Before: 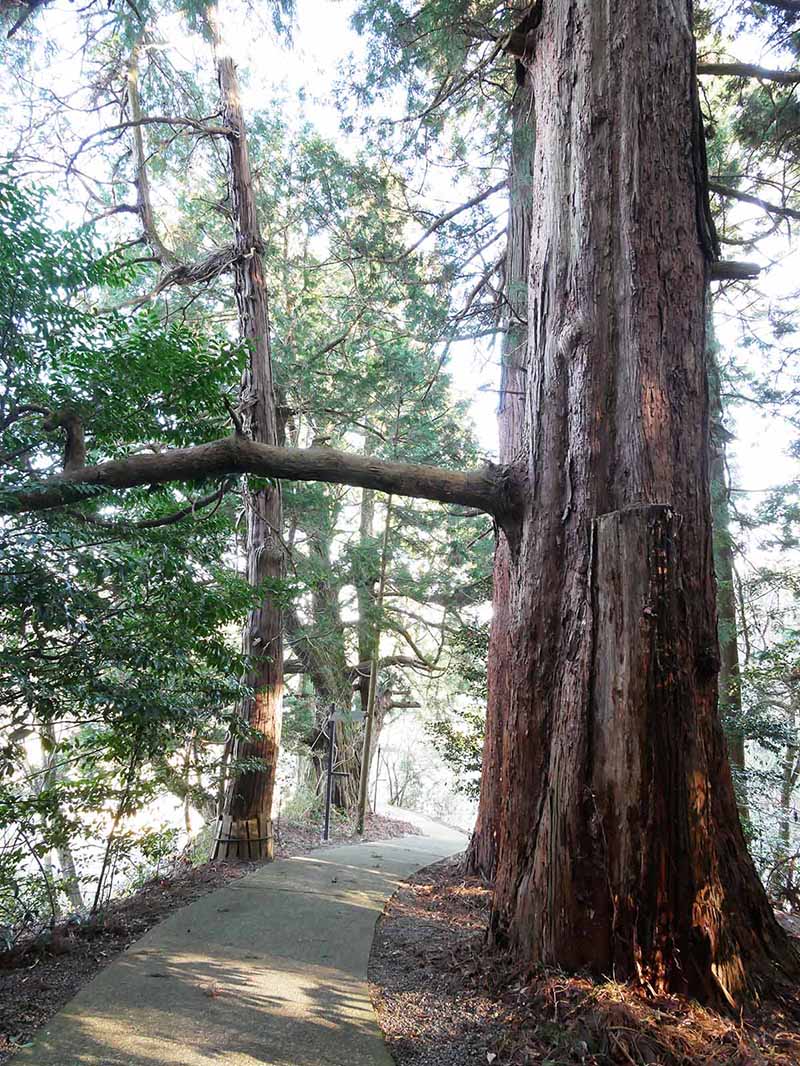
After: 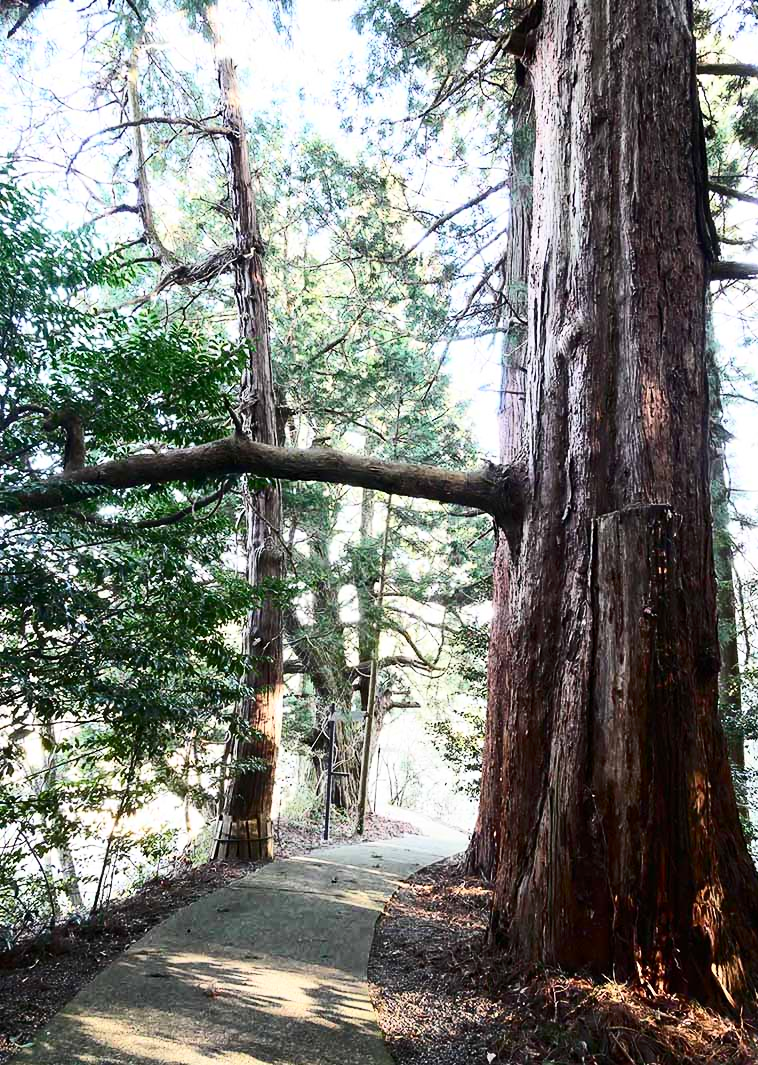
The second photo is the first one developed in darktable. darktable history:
base curve: exposure shift 0, preserve colors none
crop and rotate: right 5.167%
contrast brightness saturation: contrast 0.39, brightness 0.1
haze removal: compatibility mode true, adaptive false
